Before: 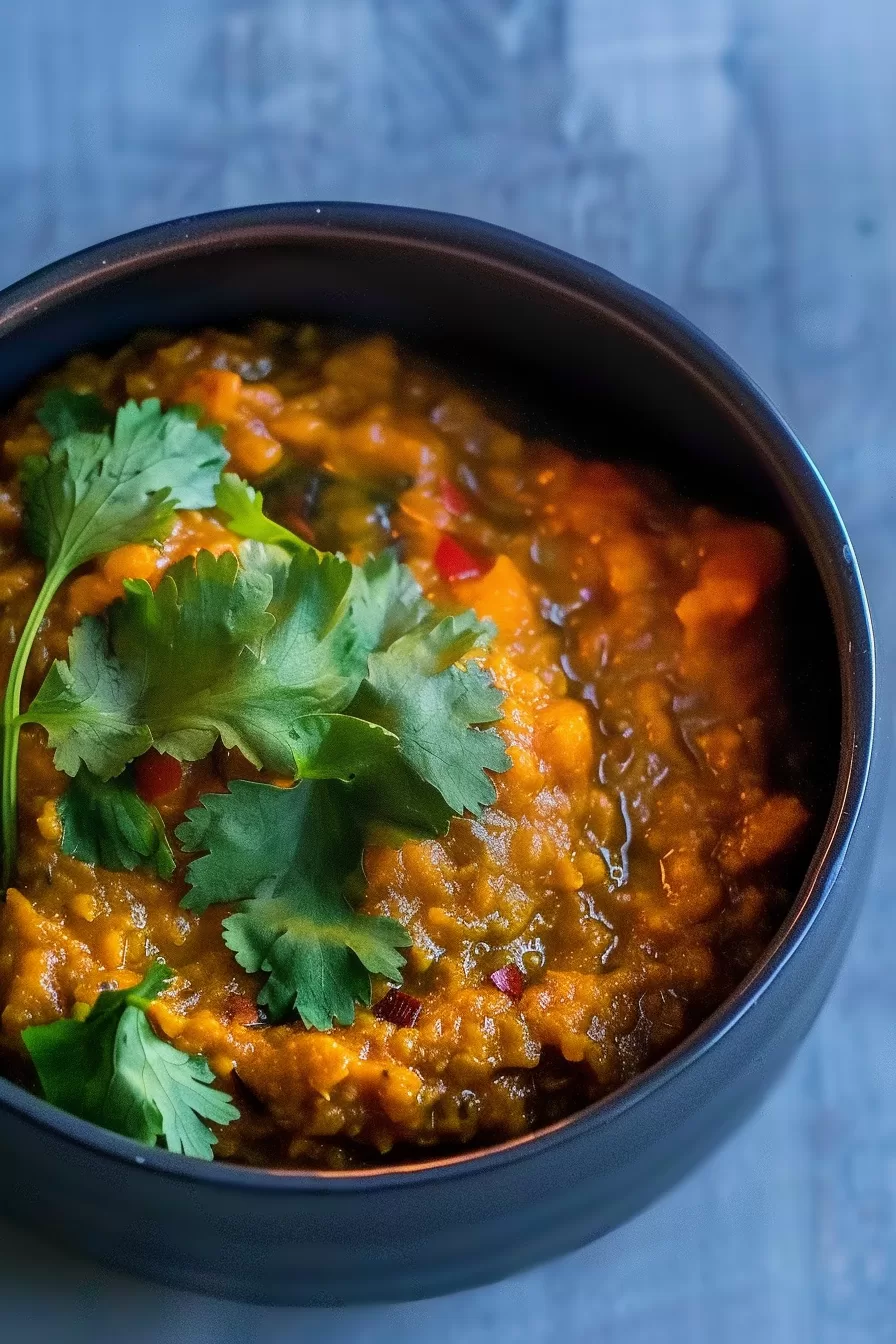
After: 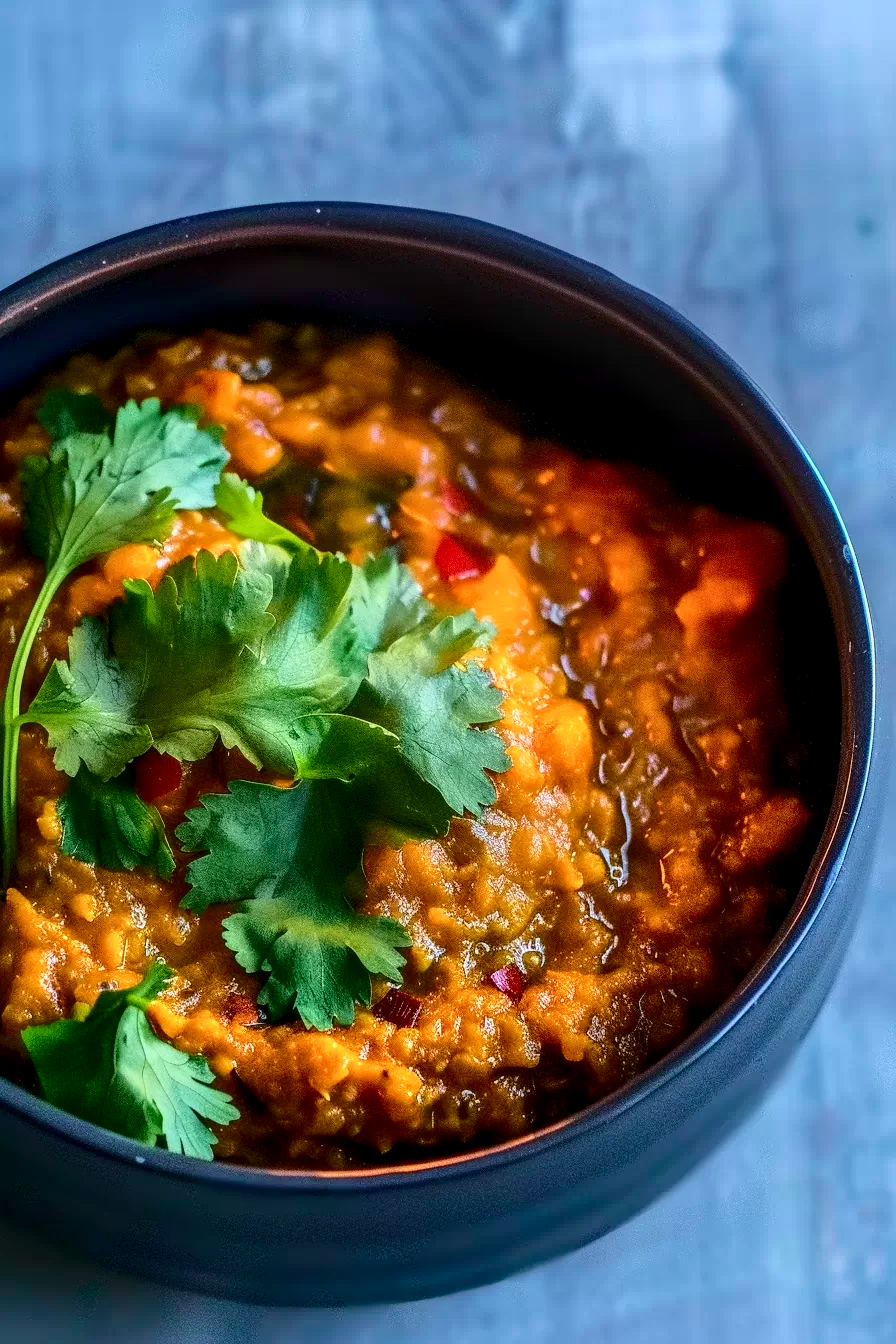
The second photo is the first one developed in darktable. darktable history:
tone curve: curves: ch0 [(0, 0) (0.234, 0.191) (0.48, 0.534) (0.608, 0.667) (0.725, 0.809) (0.864, 0.922) (1, 1)]; ch1 [(0, 0) (0.453, 0.43) (0.5, 0.5) (0.615, 0.649) (1, 1)]; ch2 [(0, 0) (0.5, 0.5) (0.586, 0.617) (1, 1)], color space Lab, independent channels, preserve colors none
local contrast: detail 130%
